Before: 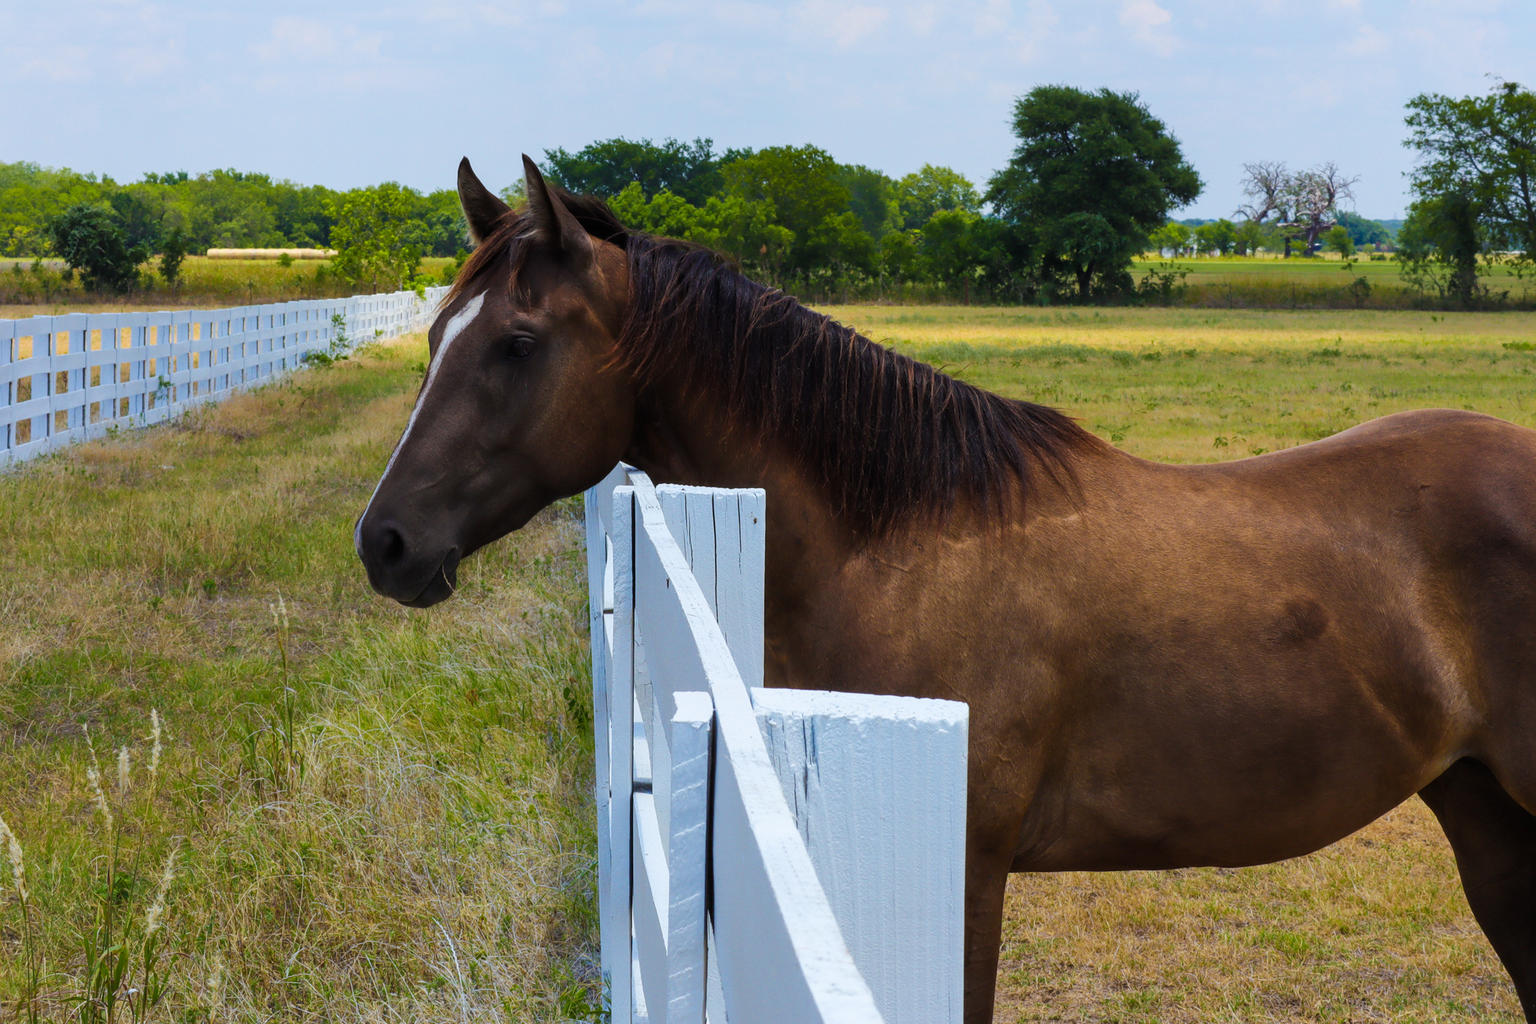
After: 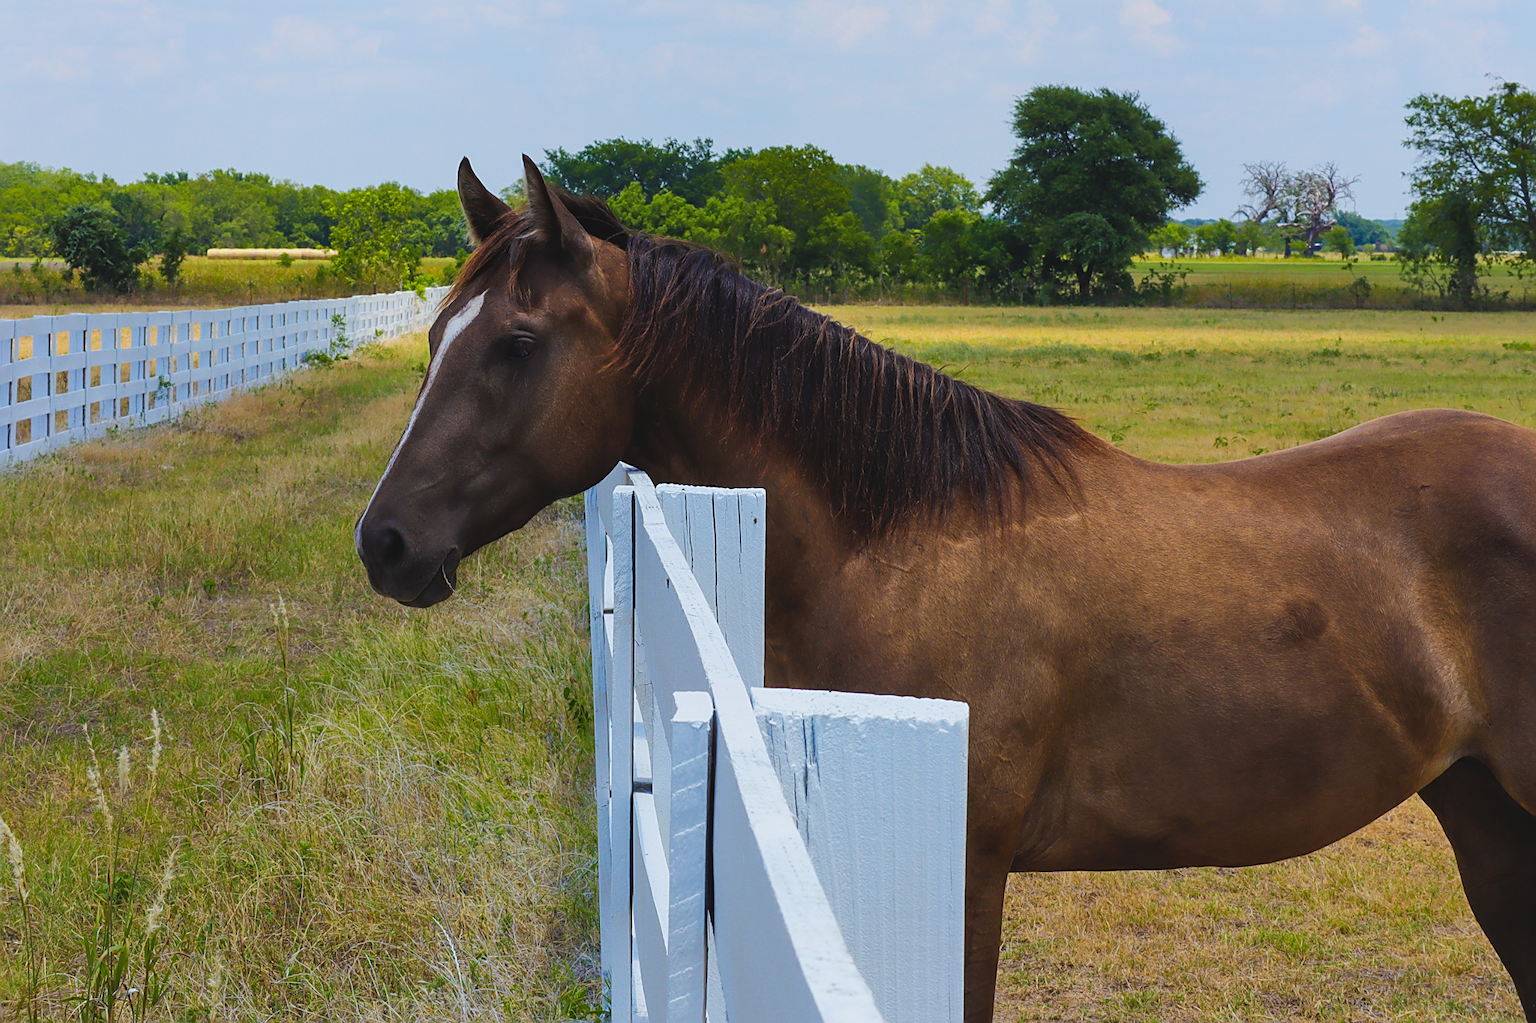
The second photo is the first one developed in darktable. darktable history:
contrast brightness saturation: contrast -0.11
sharpen: on, module defaults
shadows and highlights: shadows 30.86, highlights 0, soften with gaussian
